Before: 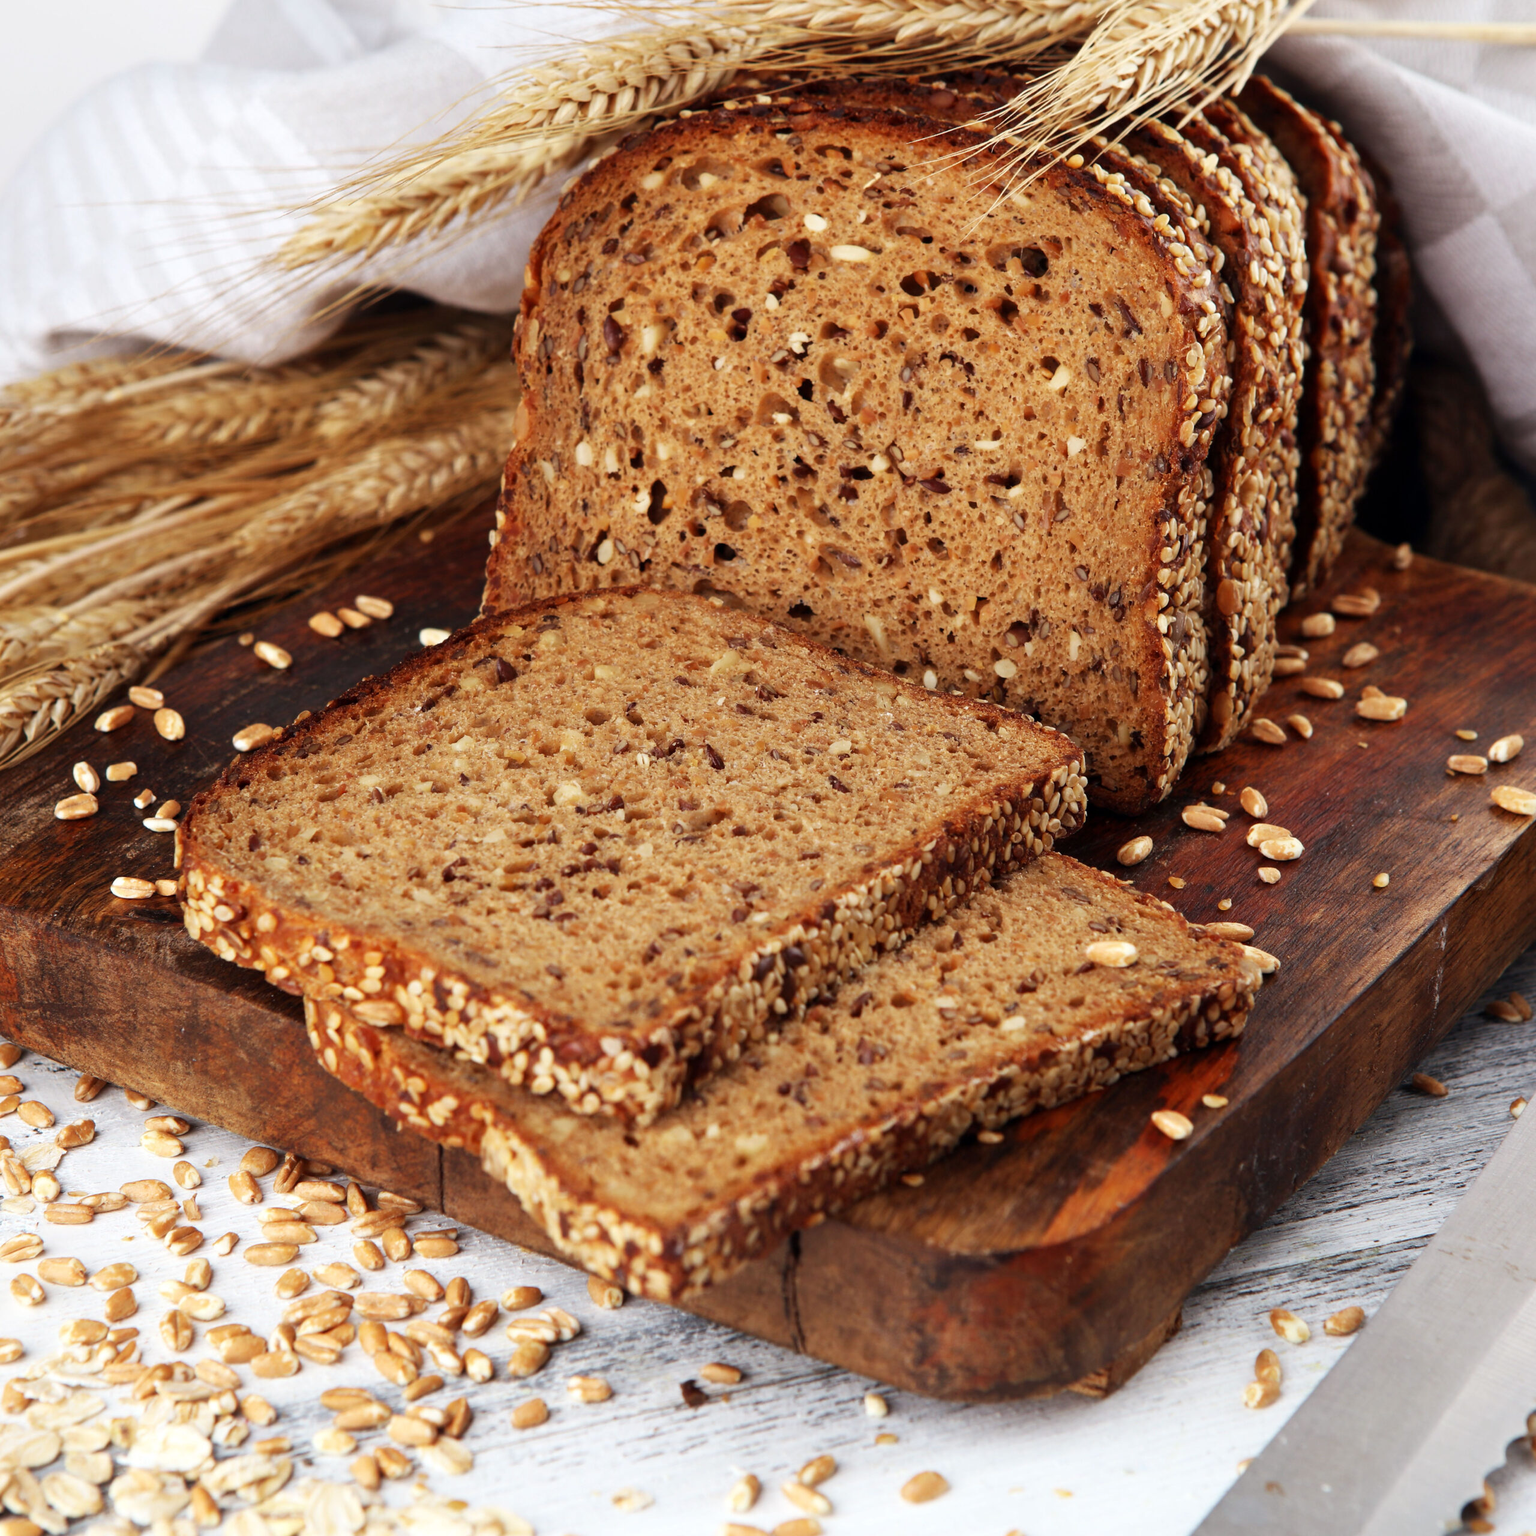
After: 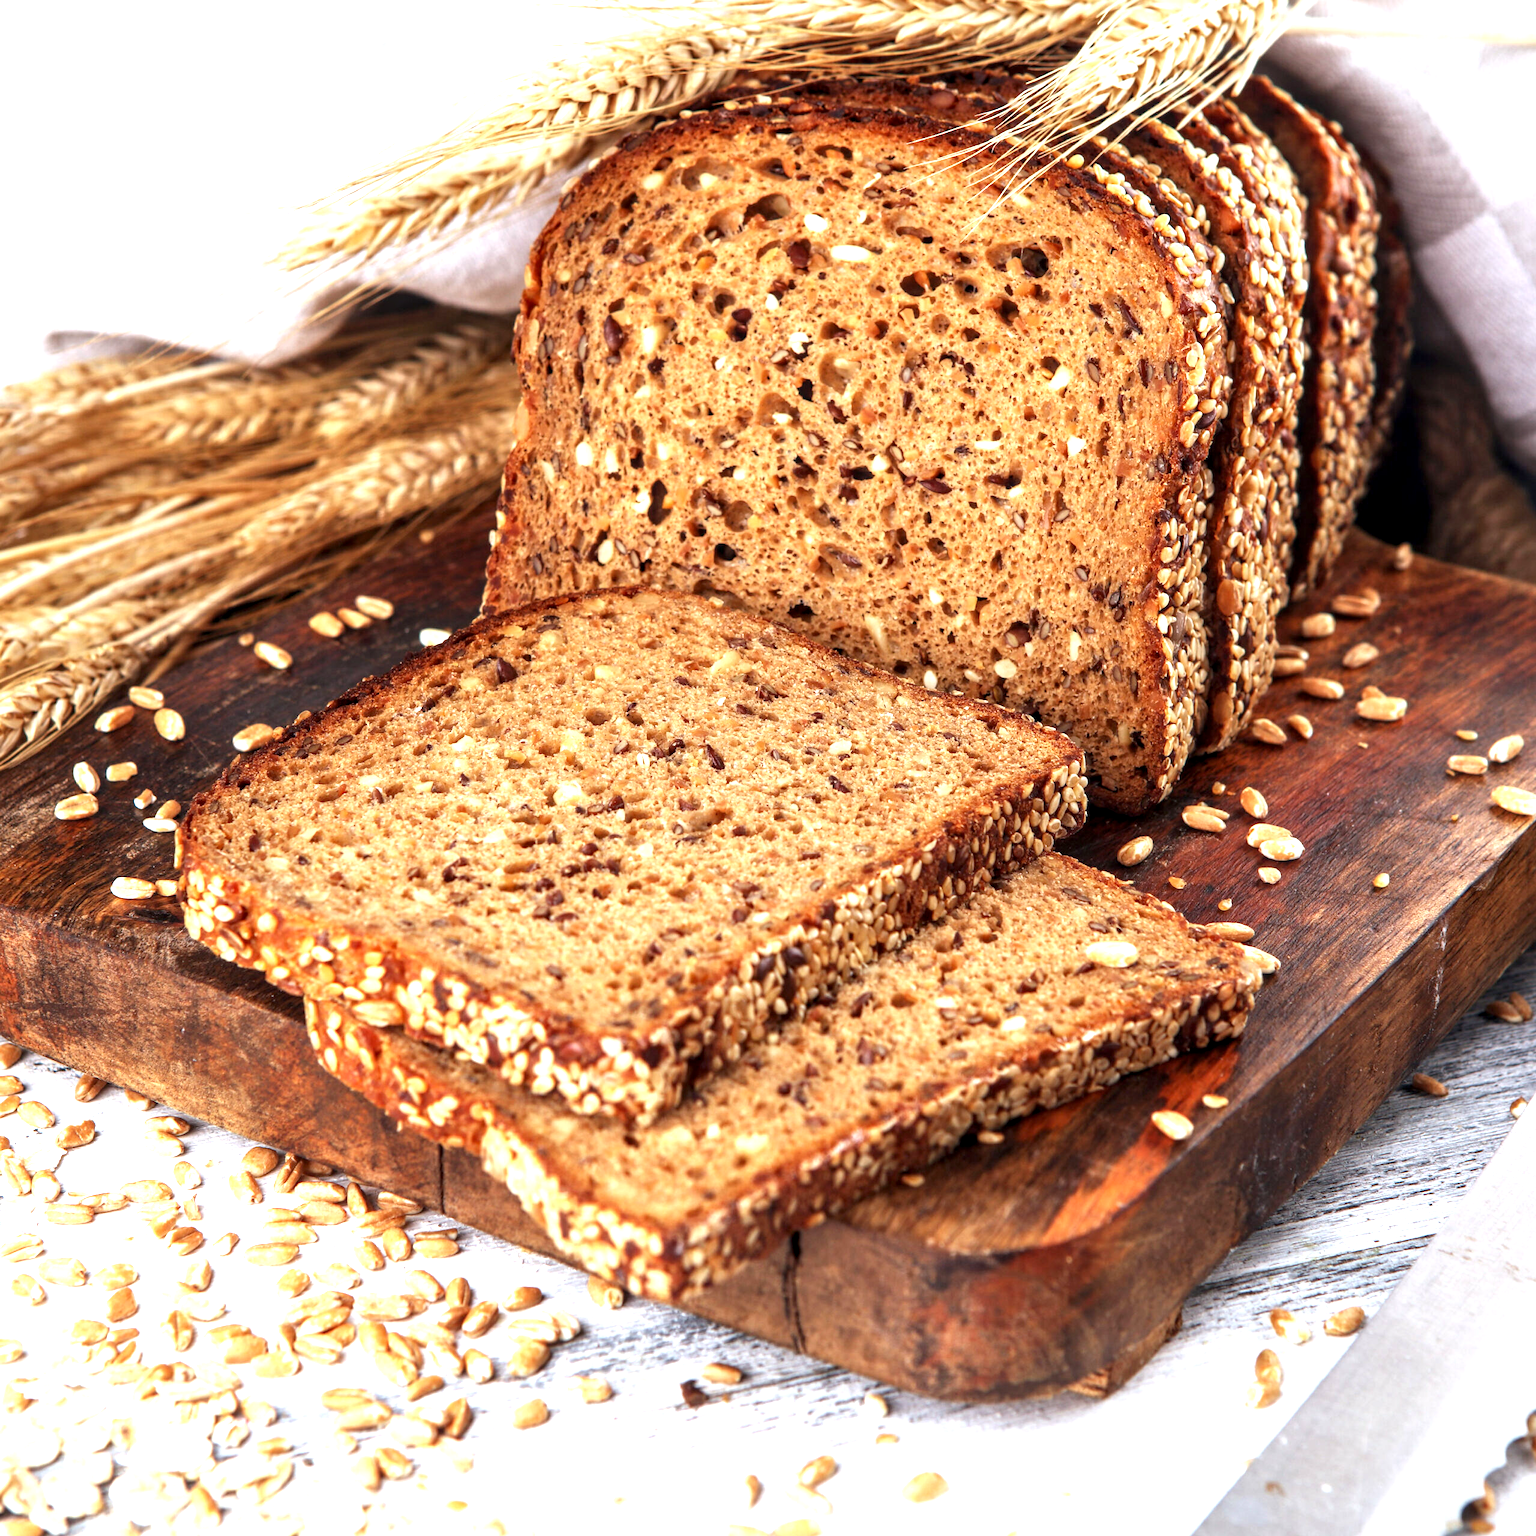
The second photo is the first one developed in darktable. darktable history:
local contrast: detail 130%
exposure: black level correction 0.001, exposure 0.955 EV, compensate exposure bias true, compensate highlight preservation false
white balance: red 0.983, blue 1.036
